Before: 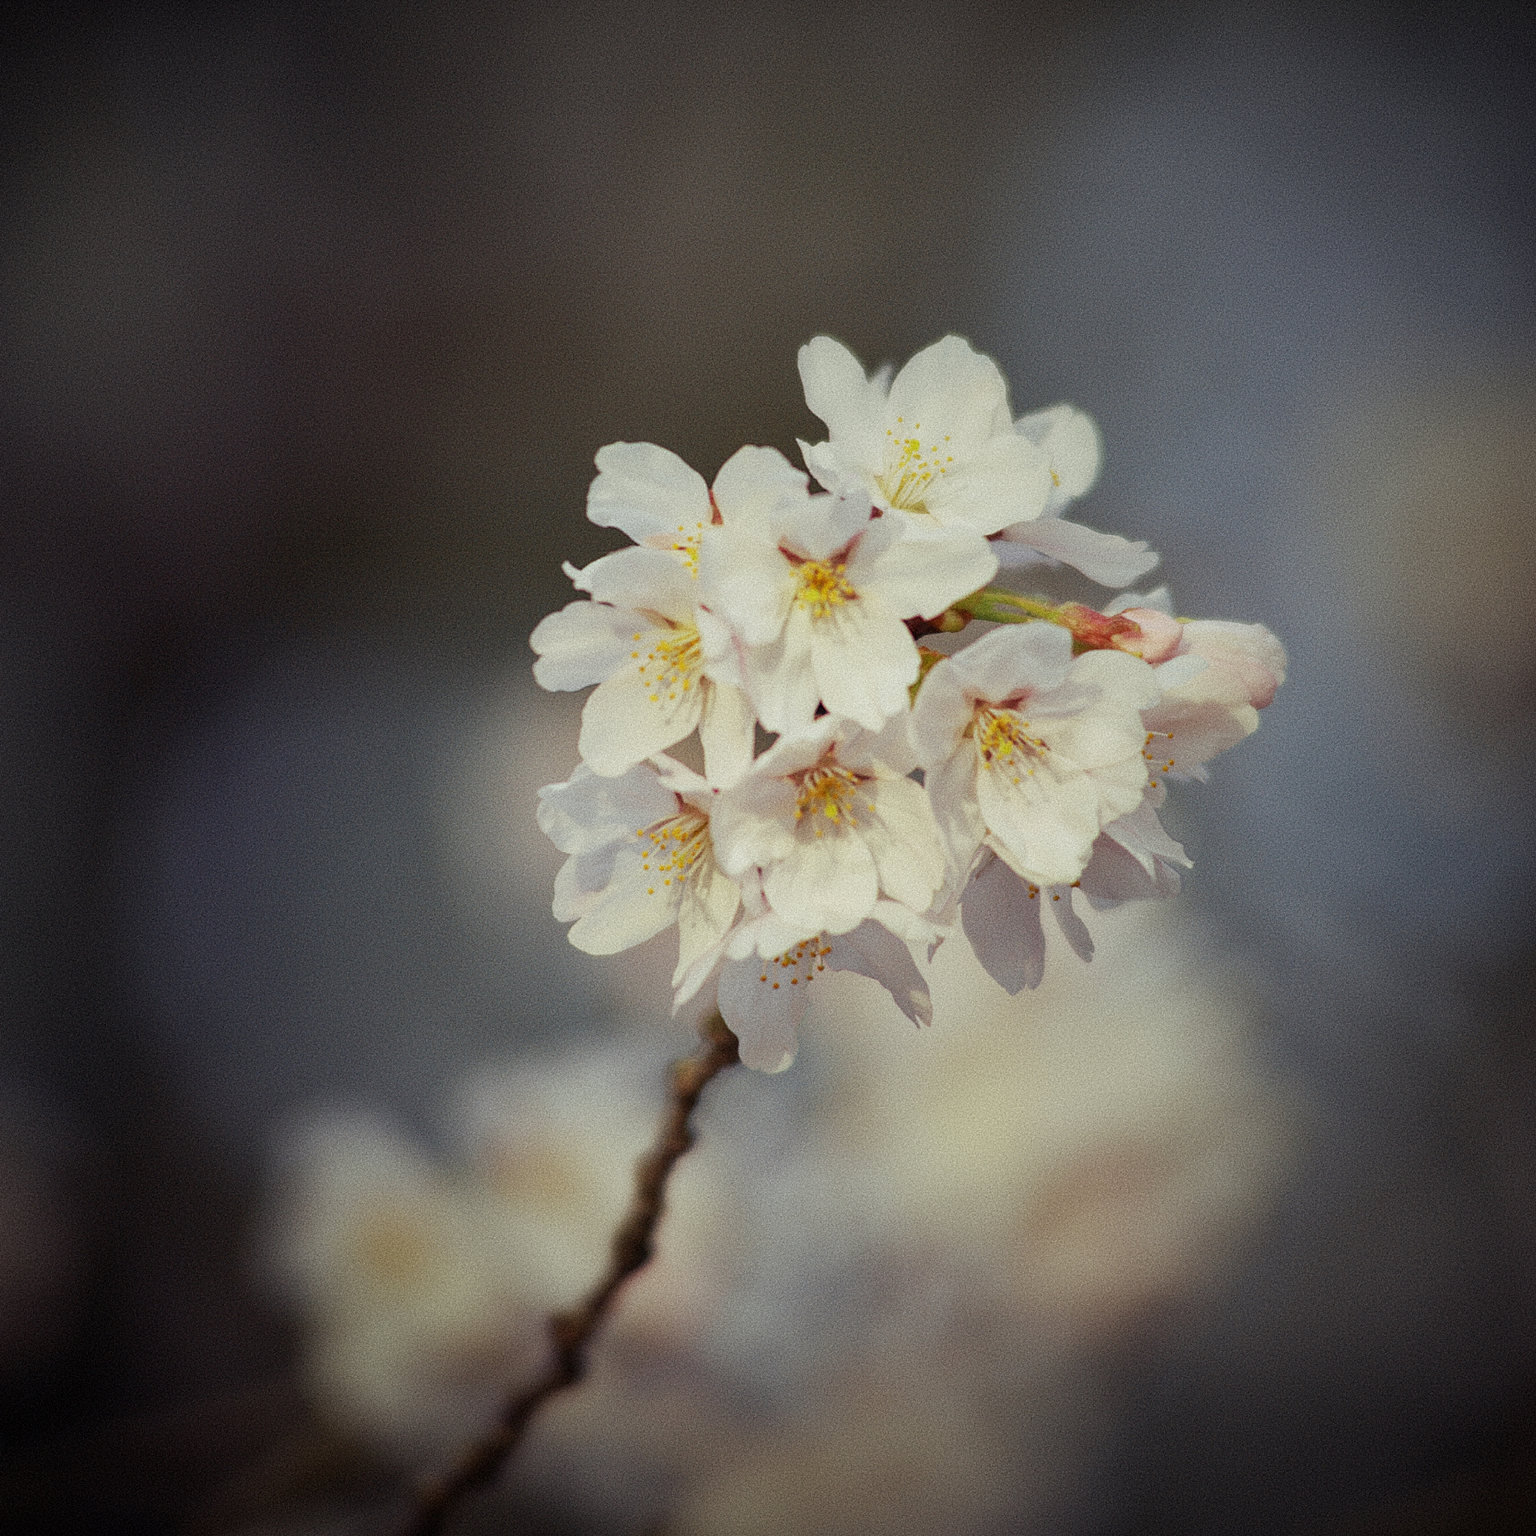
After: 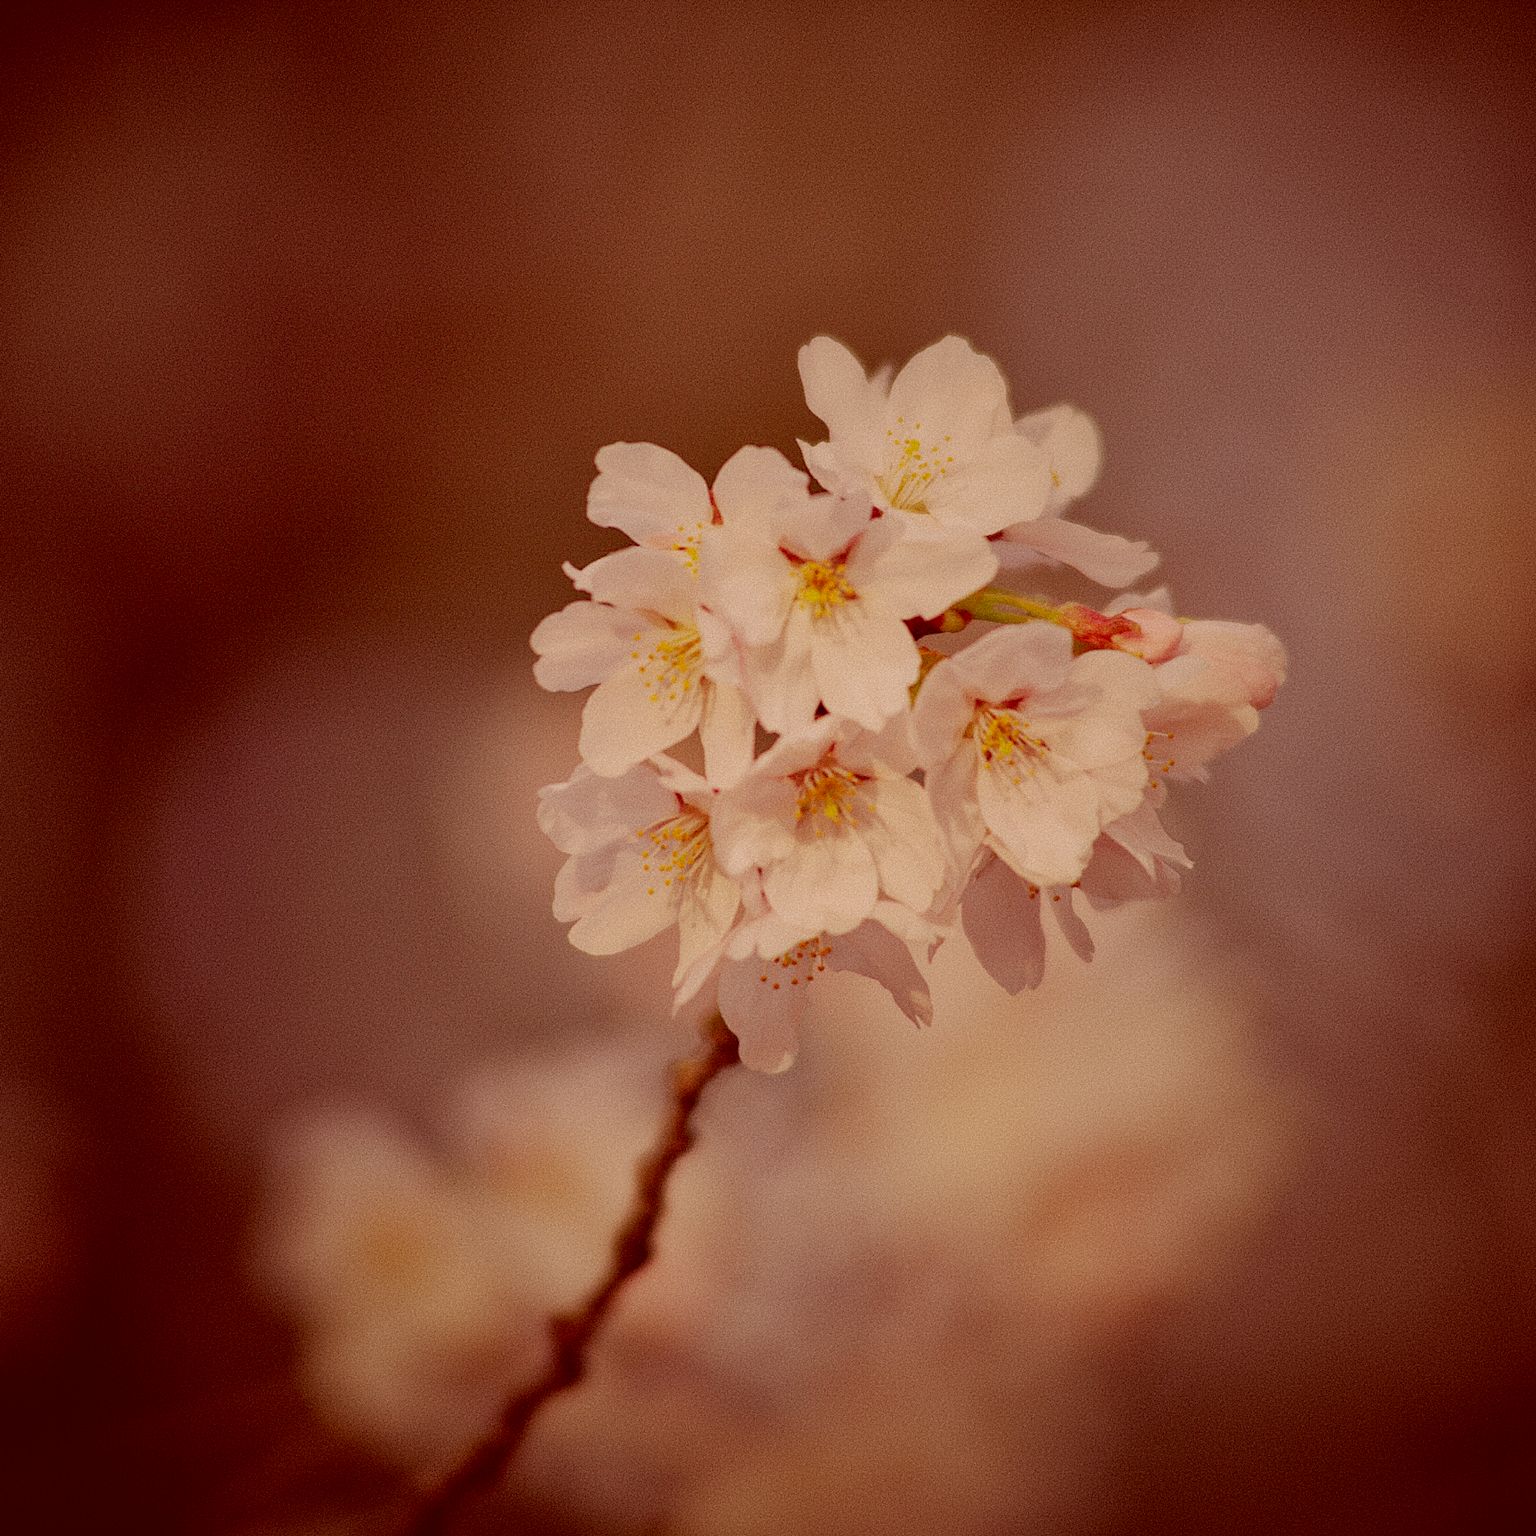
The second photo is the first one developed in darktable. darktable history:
tone equalizer: -8 EV 0.25 EV, -7 EV 0.417 EV, -6 EV 0.417 EV, -5 EV 0.25 EV, -3 EV -0.25 EV, -2 EV -0.417 EV, -1 EV -0.417 EV, +0 EV -0.25 EV, edges refinement/feathering 500, mask exposure compensation -1.57 EV, preserve details guided filter
color correction: highlights a* 9.03, highlights b* 8.71, shadows a* 40, shadows b* 40, saturation 0.8
